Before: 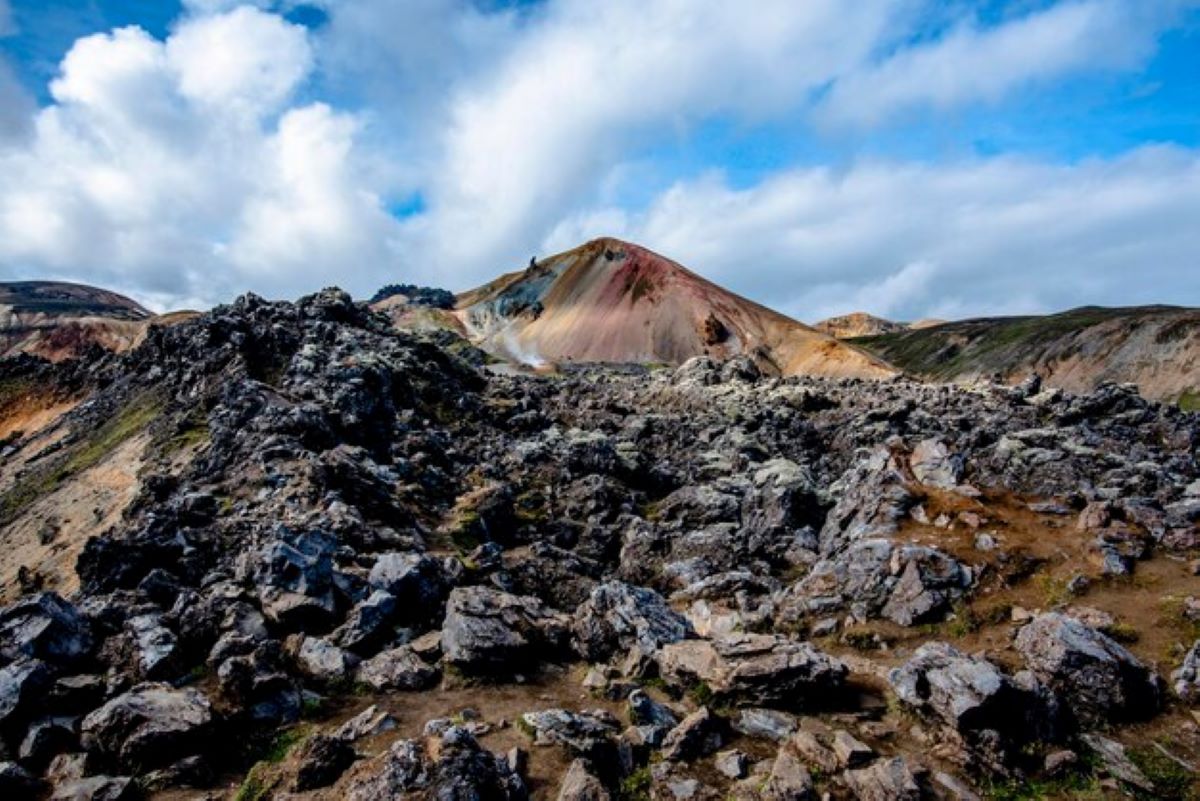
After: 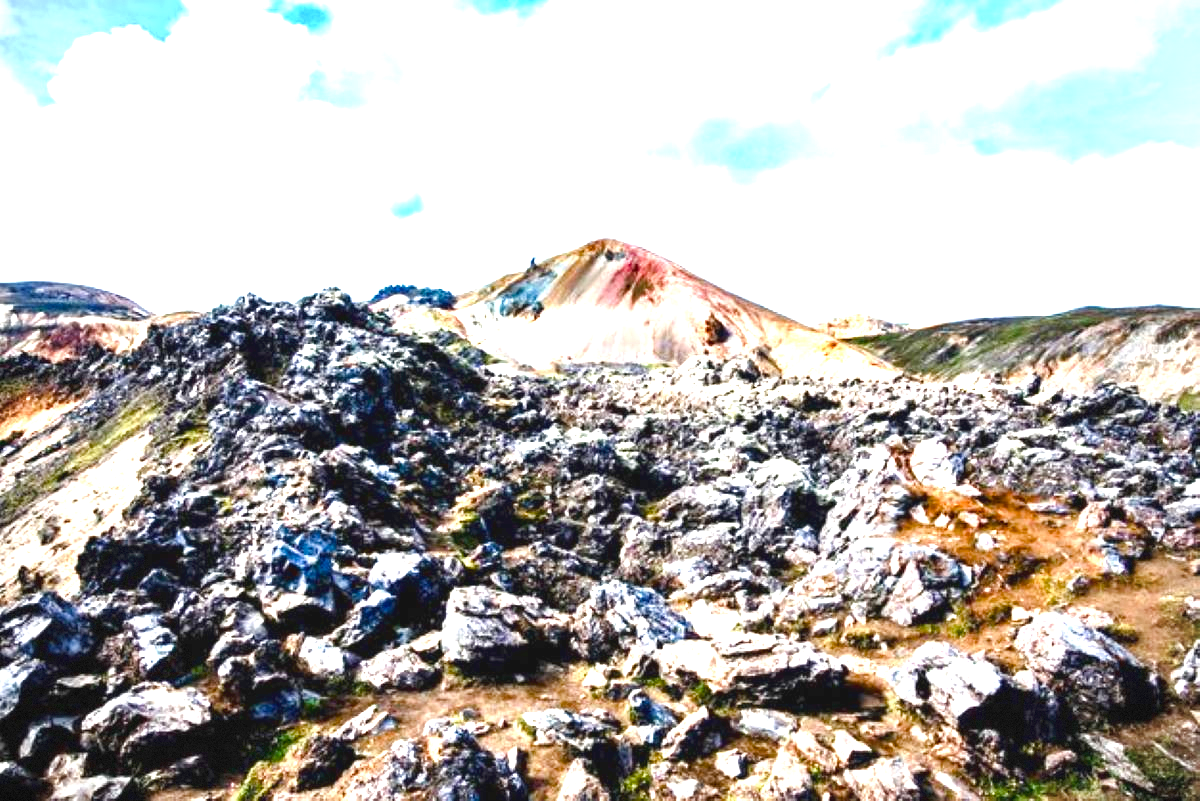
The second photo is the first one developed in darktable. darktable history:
exposure: black level correction 0, exposure 2.114 EV, compensate highlight preservation false
vignetting: brightness -0.289, dithering 8-bit output
color balance rgb: global offset › luminance 0.488%, perceptual saturation grading › global saturation 0.073%, perceptual saturation grading › highlights -16.843%, perceptual saturation grading › mid-tones 32.862%, perceptual saturation grading › shadows 50.346%, perceptual brilliance grading › global brilliance 9.464%
